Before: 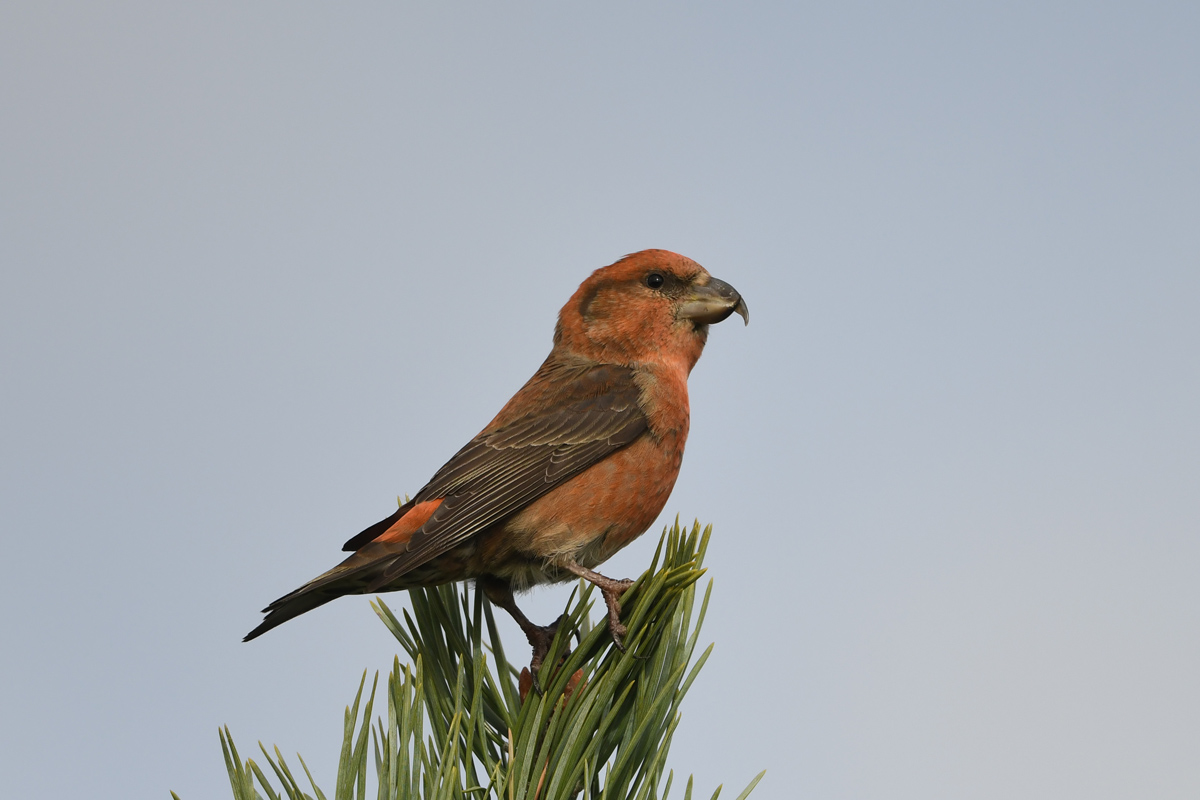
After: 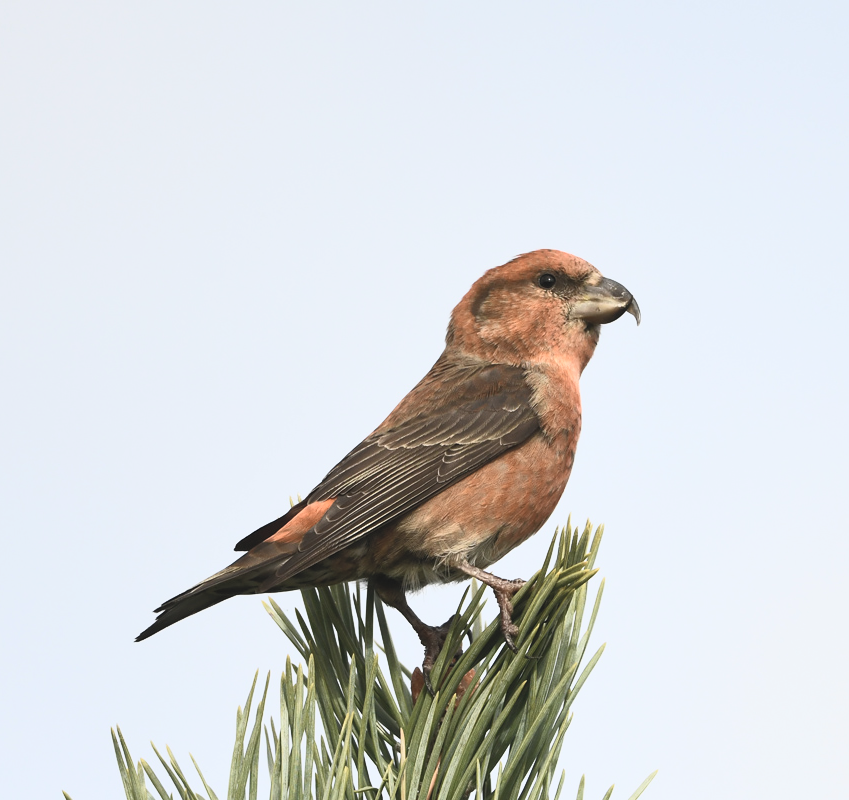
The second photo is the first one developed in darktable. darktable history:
crop and rotate: left 9.061%, right 20.142%
contrast brightness saturation: contrast 0.43, brightness 0.56, saturation -0.19
